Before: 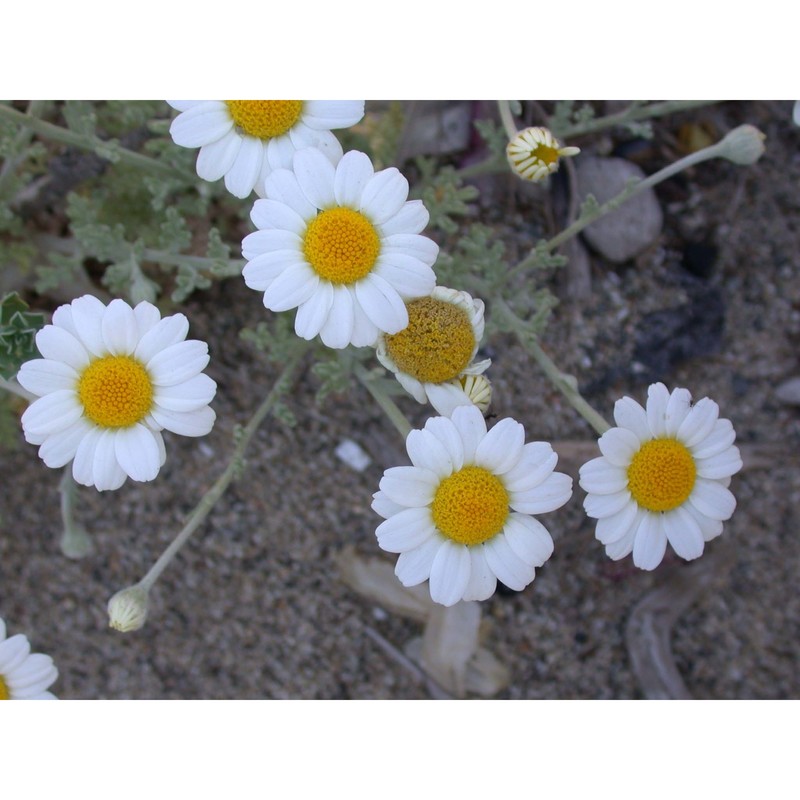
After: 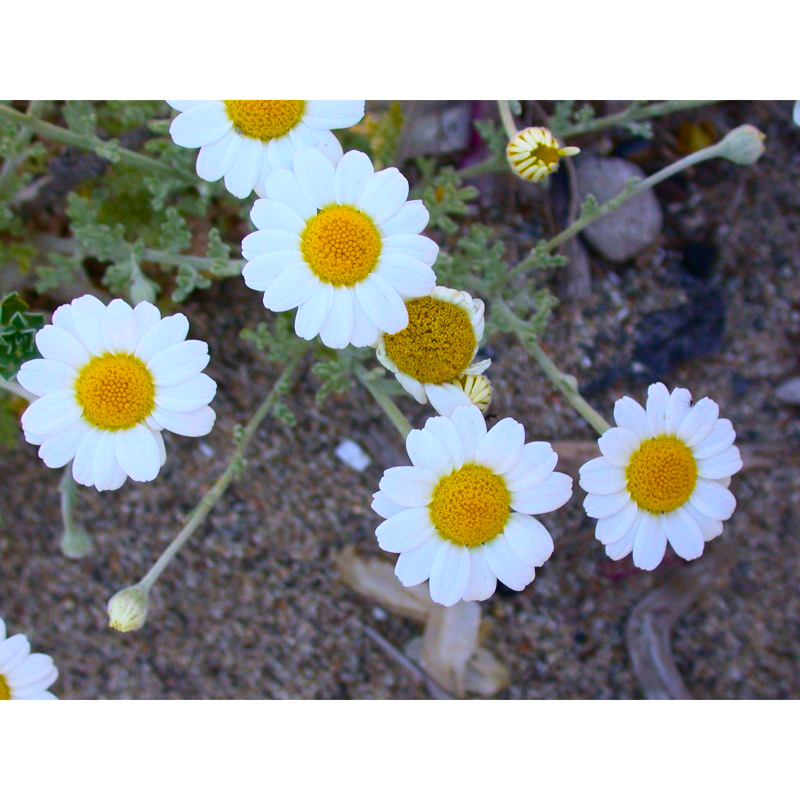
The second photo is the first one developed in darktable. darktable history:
contrast brightness saturation: contrast 0.237, brightness 0.089
color balance rgb: linear chroma grading › global chroma 9.862%, perceptual saturation grading › global saturation 99.6%, global vibrance 6.036%
